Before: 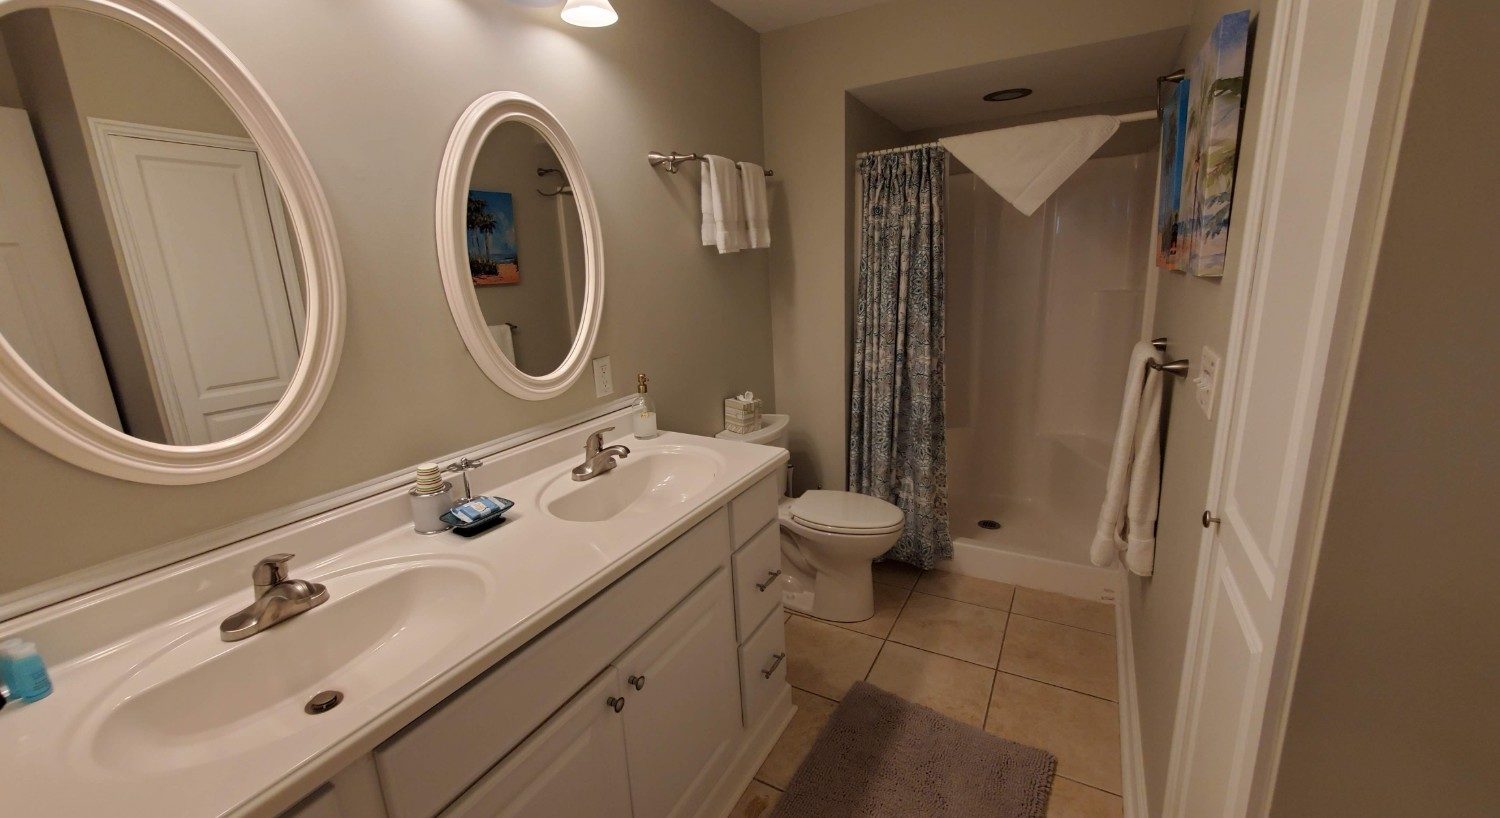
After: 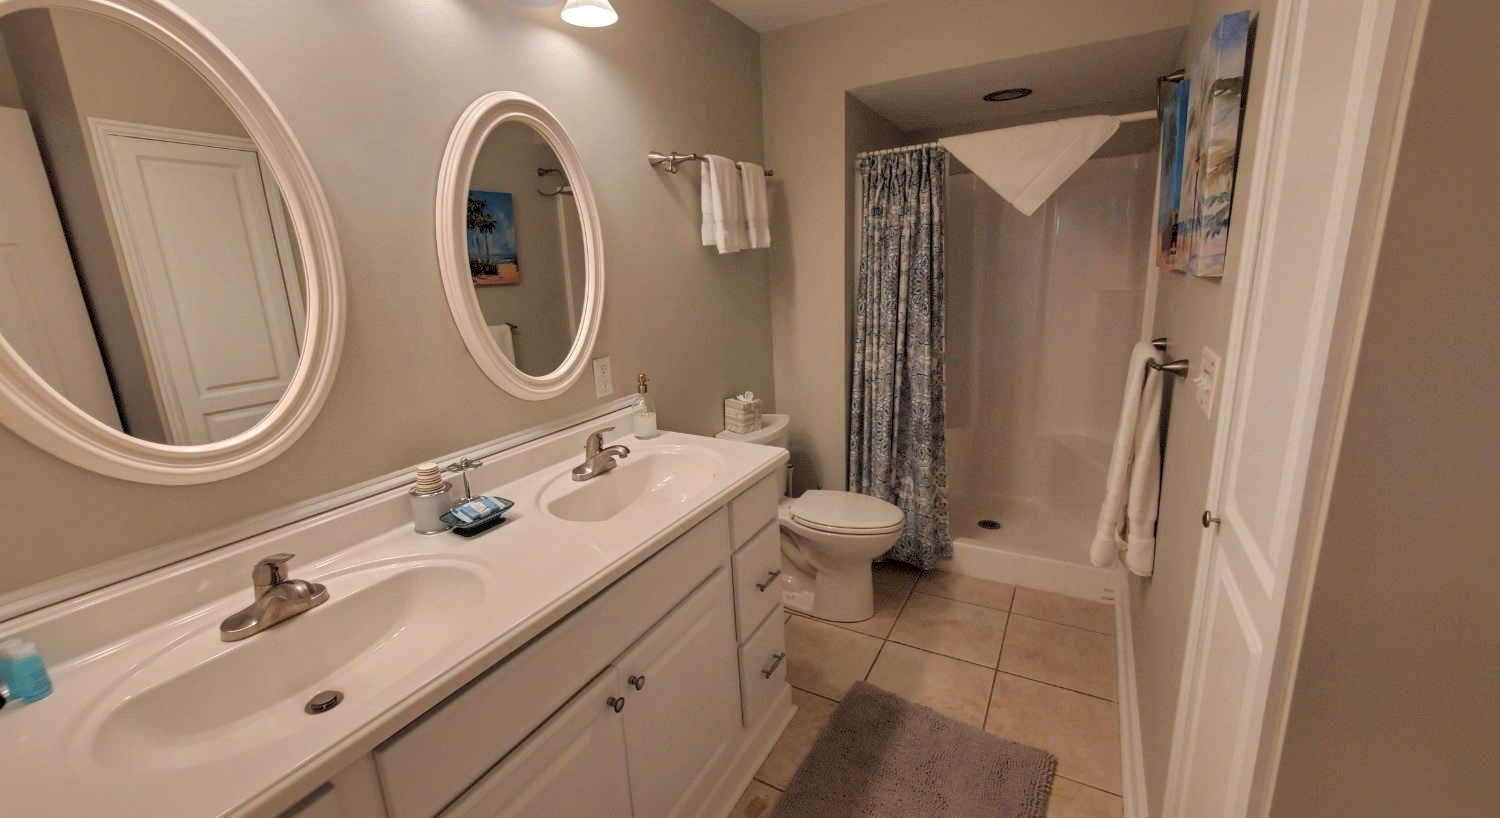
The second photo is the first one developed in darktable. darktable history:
shadows and highlights: shadows 40.16, highlights -59.75
local contrast: on, module defaults
color zones: curves: ch2 [(0, 0.5) (0.143, 0.5) (0.286, 0.416) (0.429, 0.5) (0.571, 0.5) (0.714, 0.5) (0.857, 0.5) (1, 0.5)]
contrast brightness saturation: brightness 0.143
